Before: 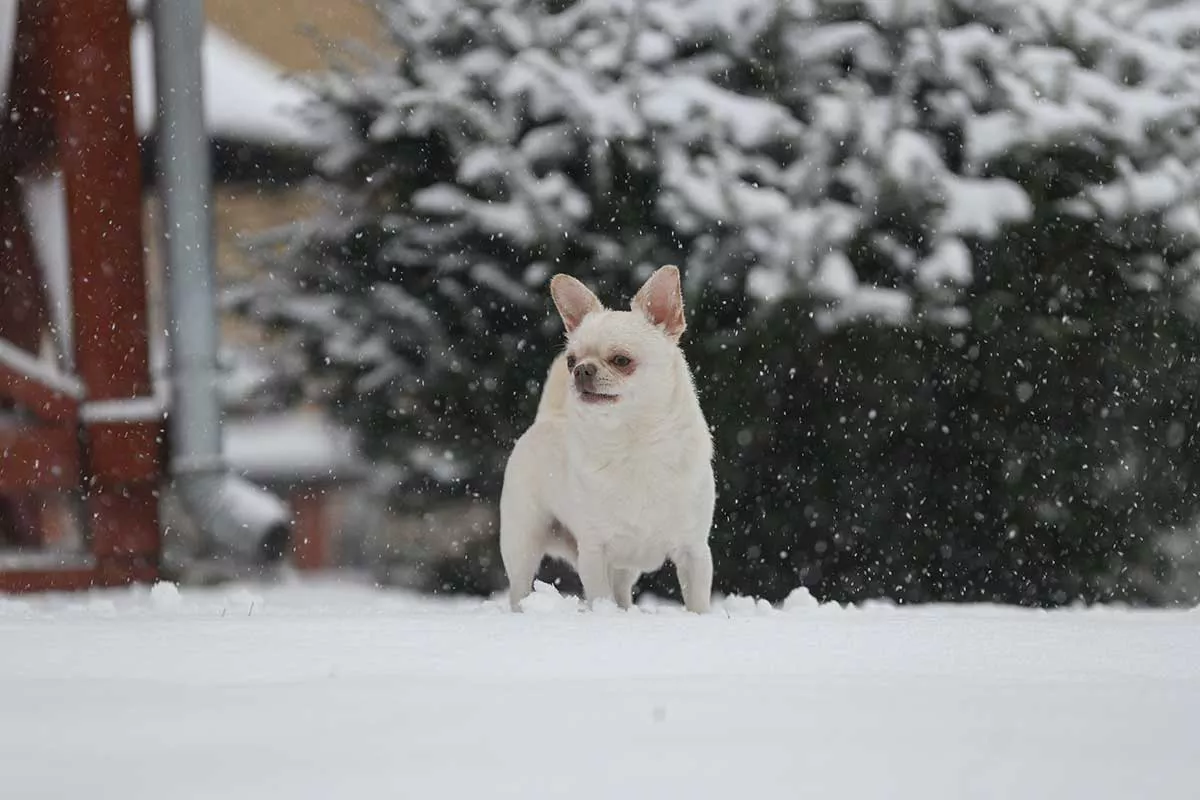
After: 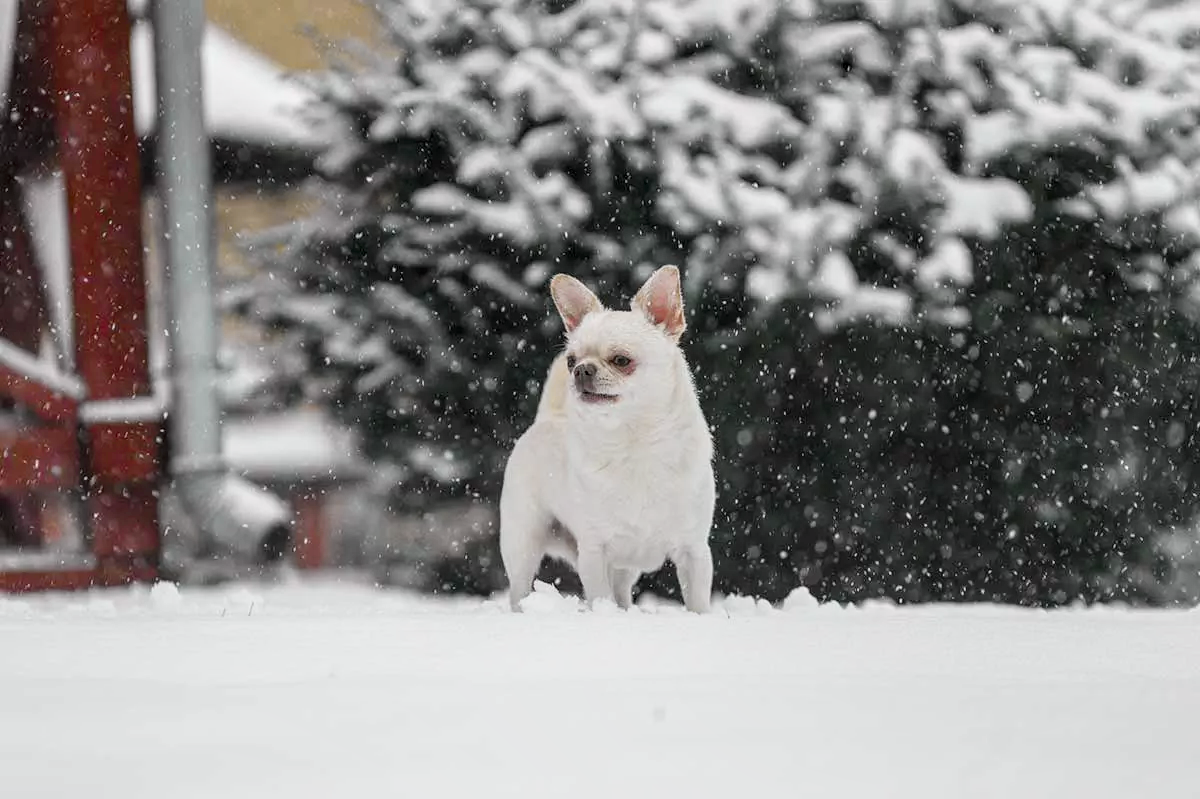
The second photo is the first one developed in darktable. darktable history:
local contrast: on, module defaults
tone curve: curves: ch0 [(0, 0) (0.062, 0.037) (0.142, 0.138) (0.359, 0.419) (0.469, 0.544) (0.634, 0.722) (0.839, 0.909) (0.998, 0.978)]; ch1 [(0, 0) (0.437, 0.408) (0.472, 0.47) (0.502, 0.503) (0.527, 0.523) (0.559, 0.573) (0.608, 0.665) (0.669, 0.748) (0.859, 0.899) (1, 1)]; ch2 [(0, 0) (0.33, 0.301) (0.421, 0.443) (0.473, 0.498) (0.502, 0.5) (0.535, 0.531) (0.575, 0.603) (0.608, 0.667) (1, 1)], color space Lab, independent channels, preserve colors none
crop: bottom 0.071%
